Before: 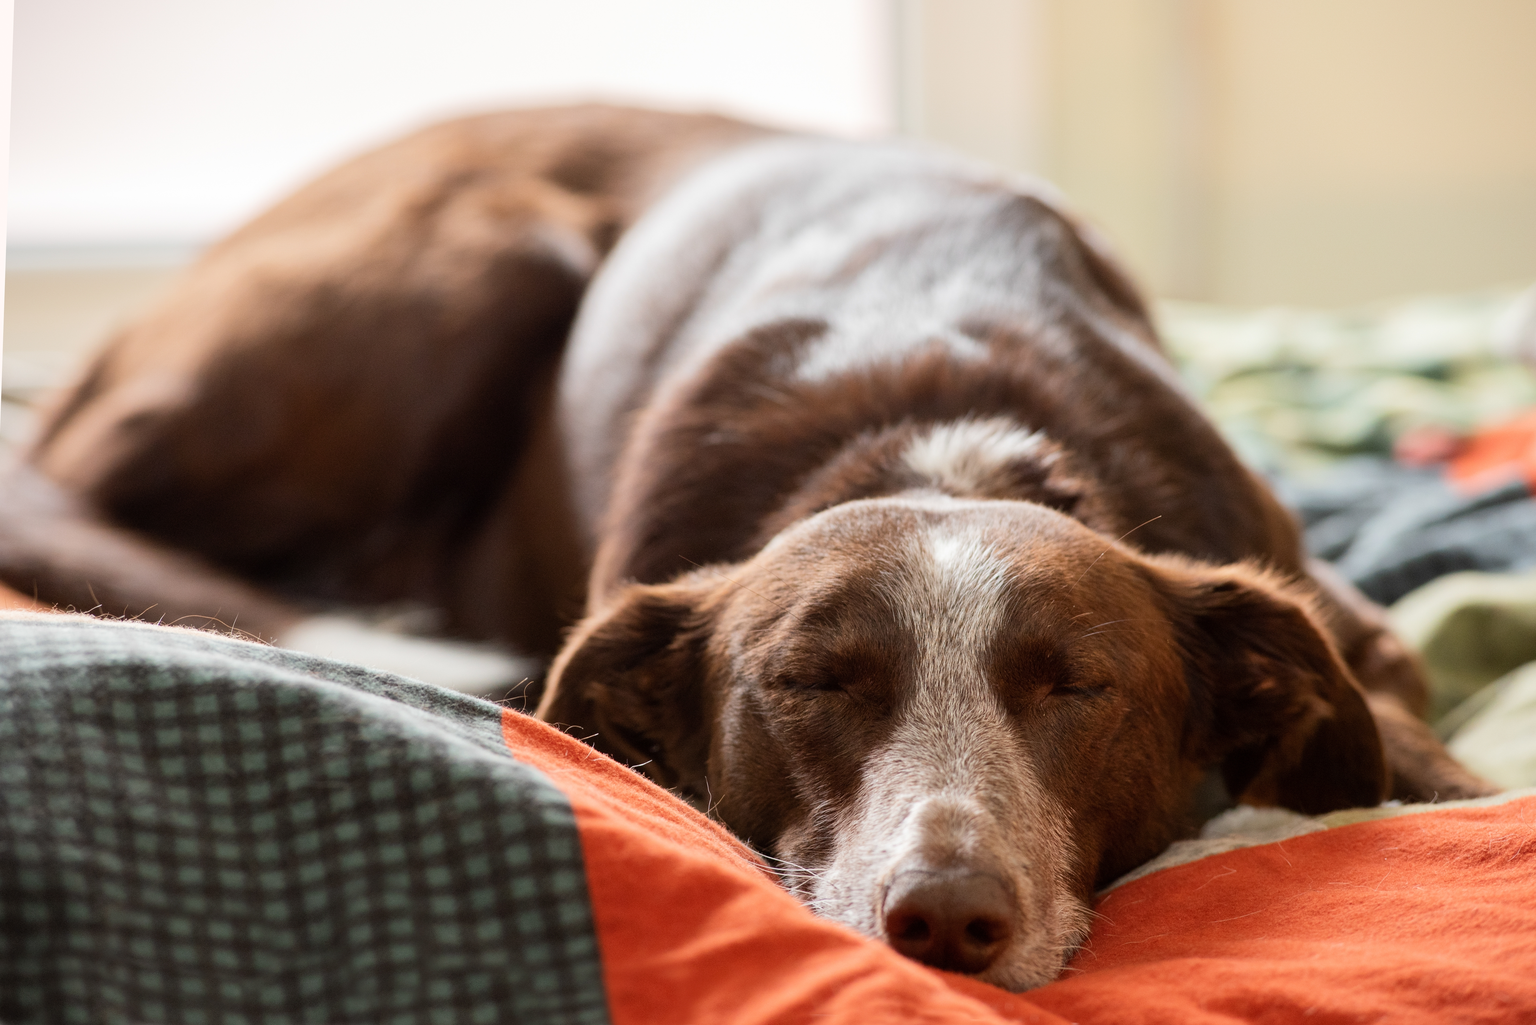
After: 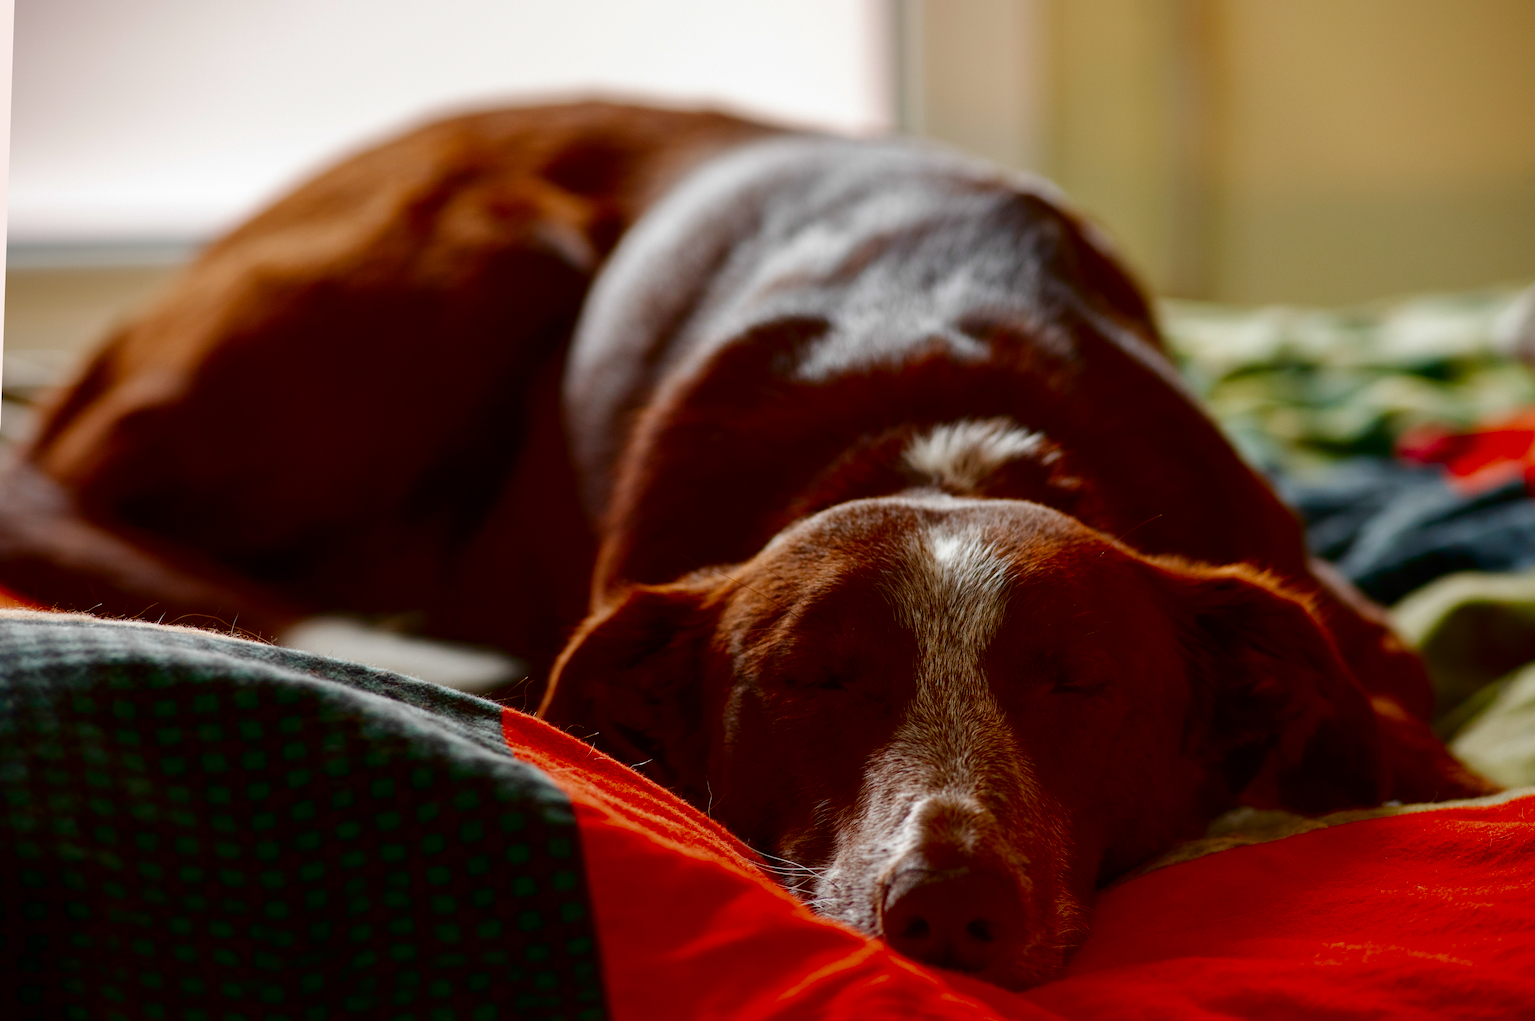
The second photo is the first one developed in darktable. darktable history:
contrast brightness saturation: brightness -0.982, saturation 1
crop: top 0.205%, bottom 0.194%
